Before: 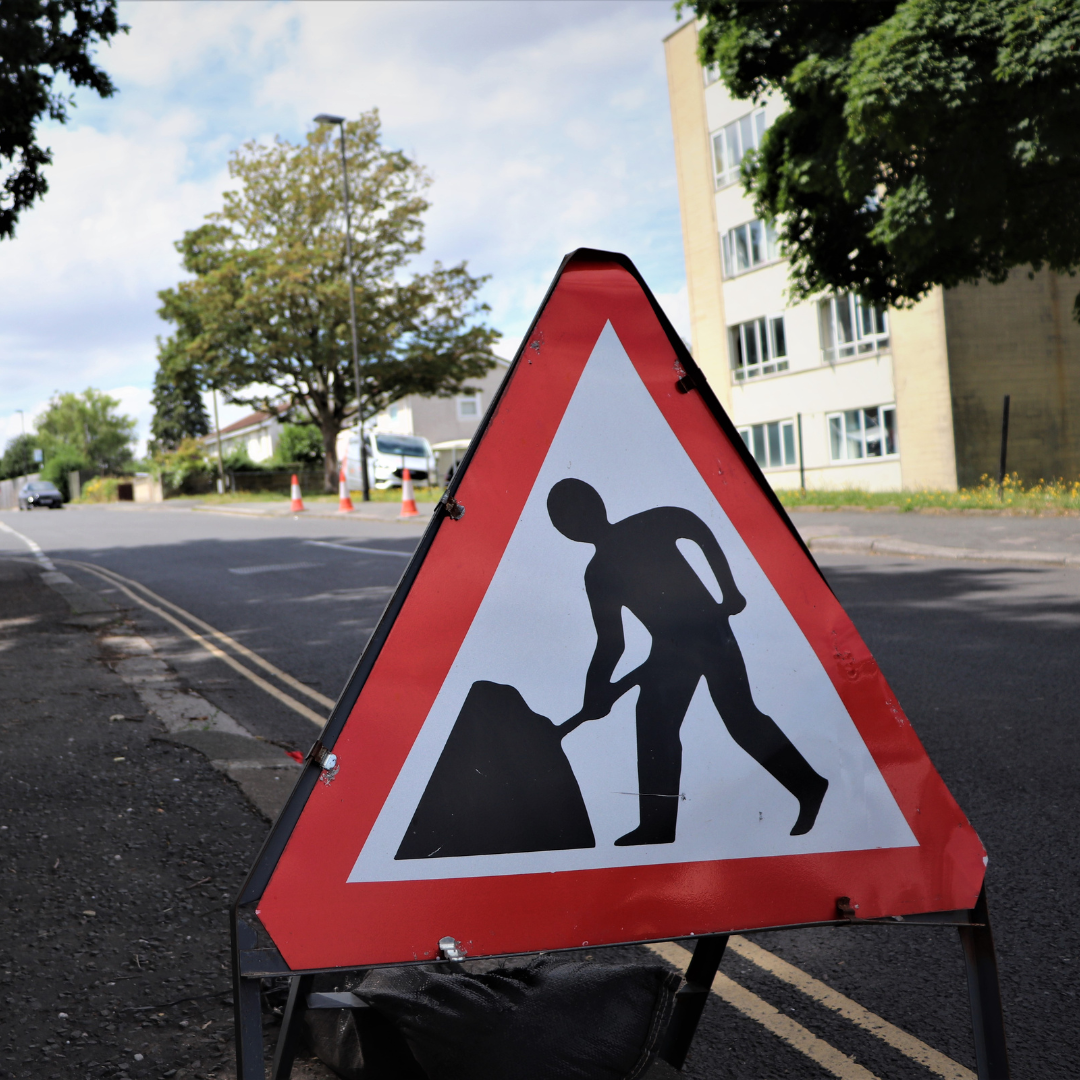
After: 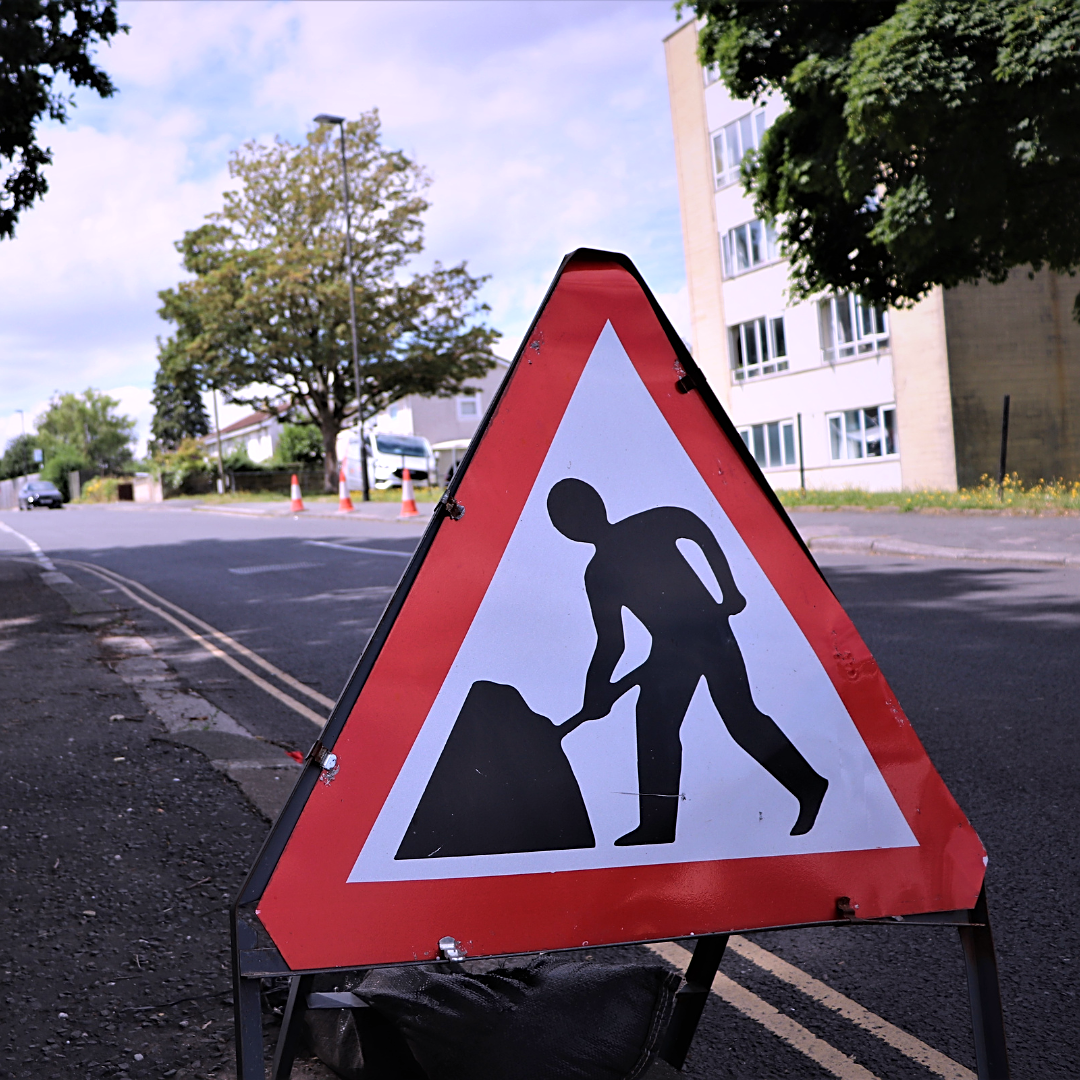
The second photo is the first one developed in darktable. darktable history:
white balance: red 1.042, blue 1.17
sharpen: on, module defaults
